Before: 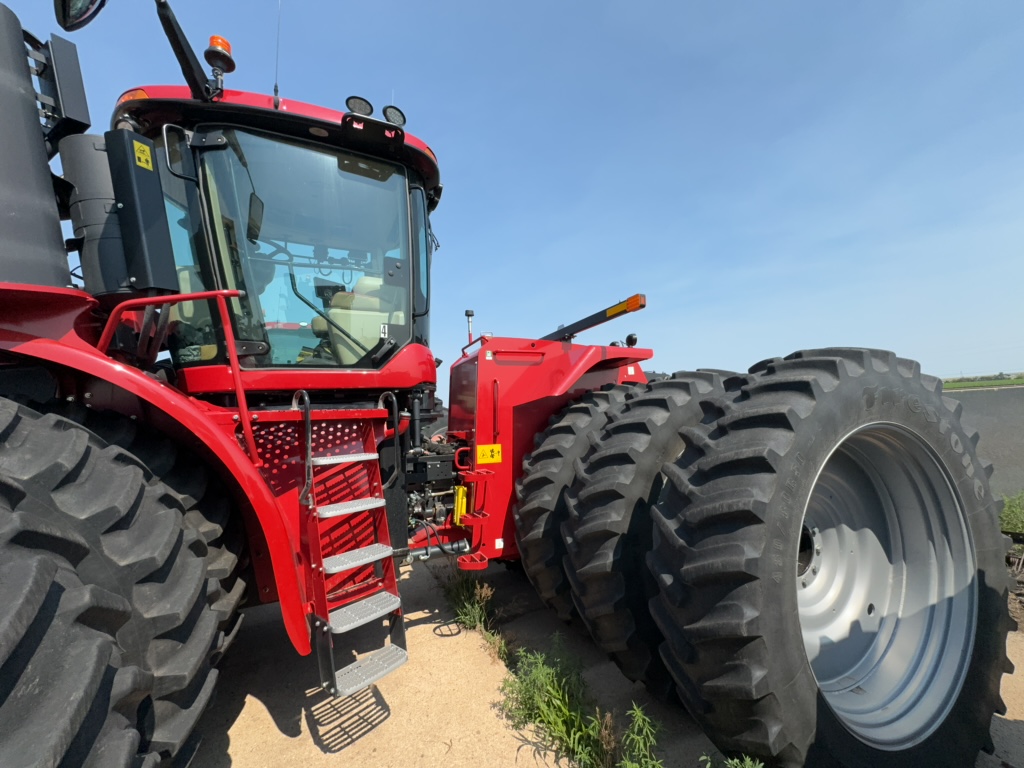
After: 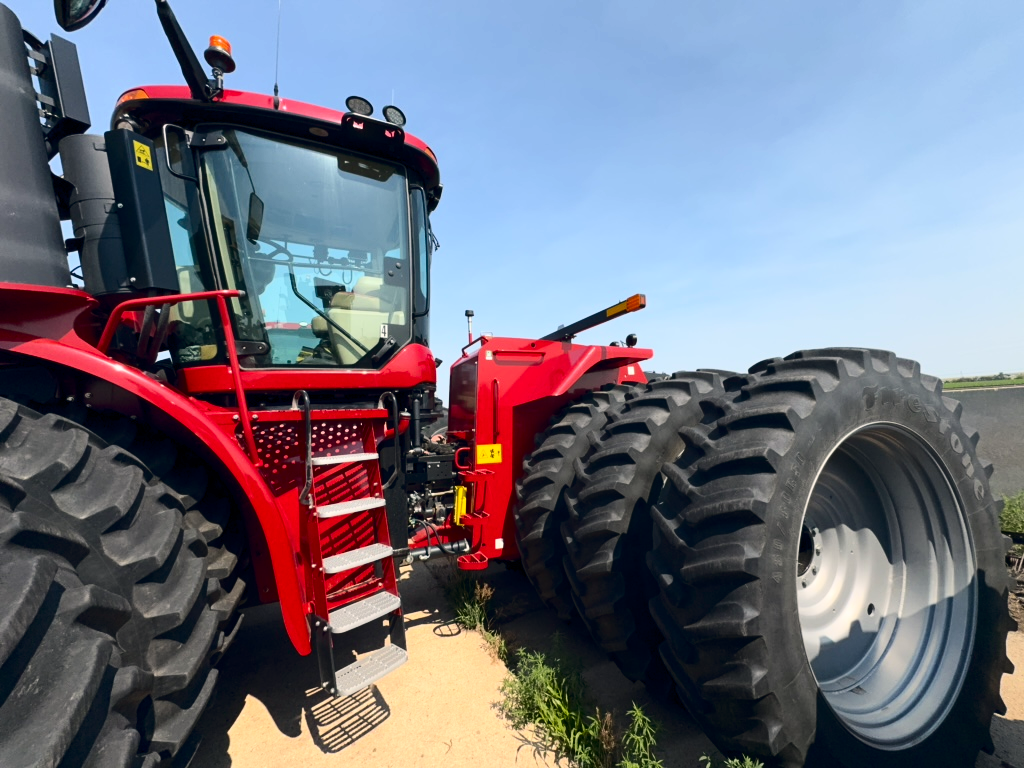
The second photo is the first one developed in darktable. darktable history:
color balance rgb: shadows lift › hue 87.51°, highlights gain › chroma 1.62%, highlights gain › hue 55.1°, global offset › chroma 0.06%, global offset › hue 253.66°, linear chroma grading › global chroma 0.5%, perceptual saturation grading › global saturation 16.38%
contrast brightness saturation: contrast 0.28
